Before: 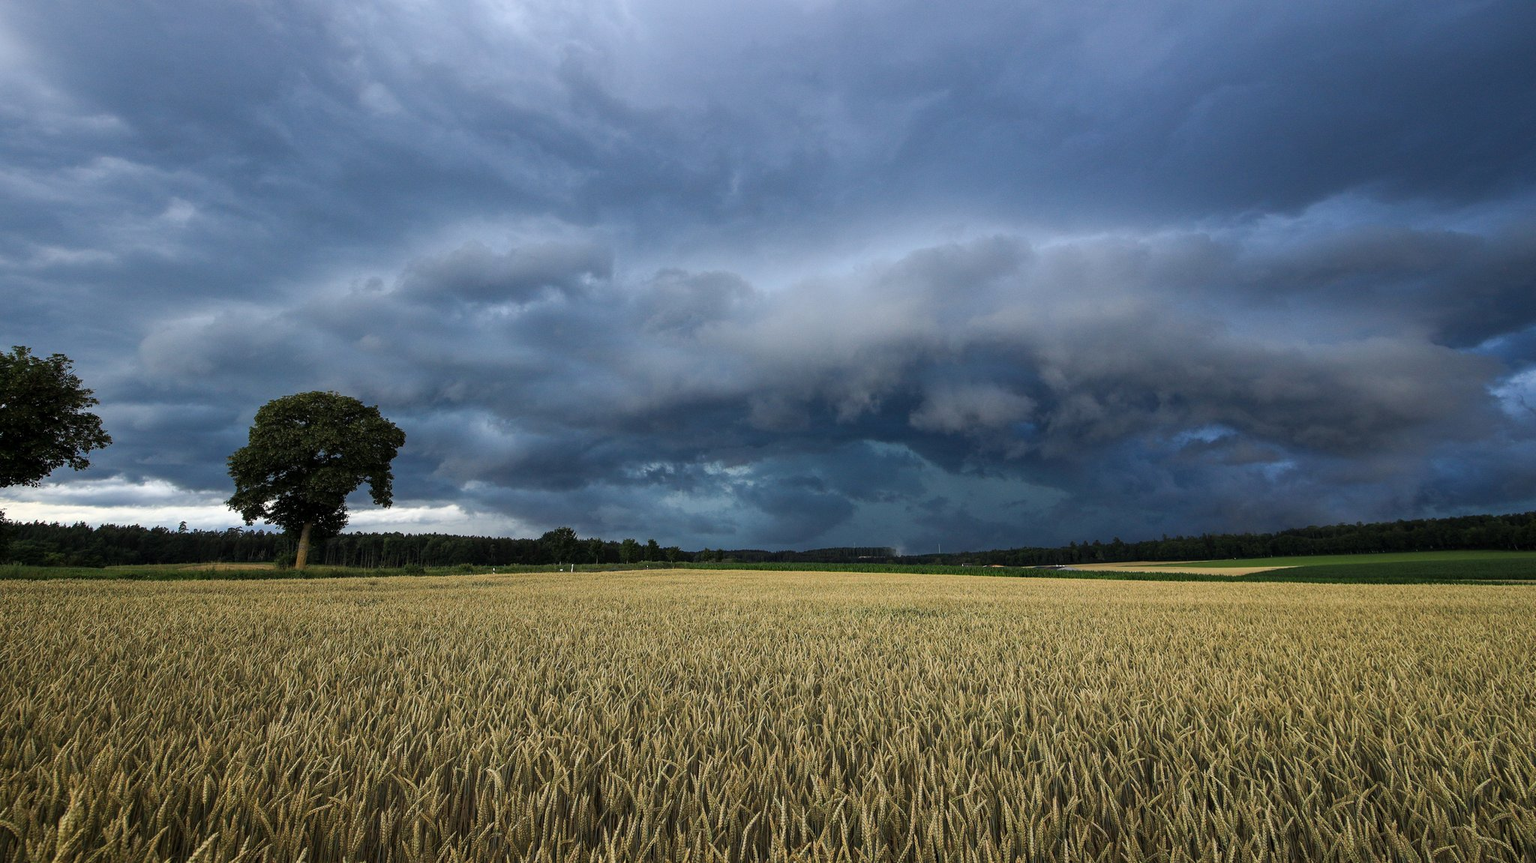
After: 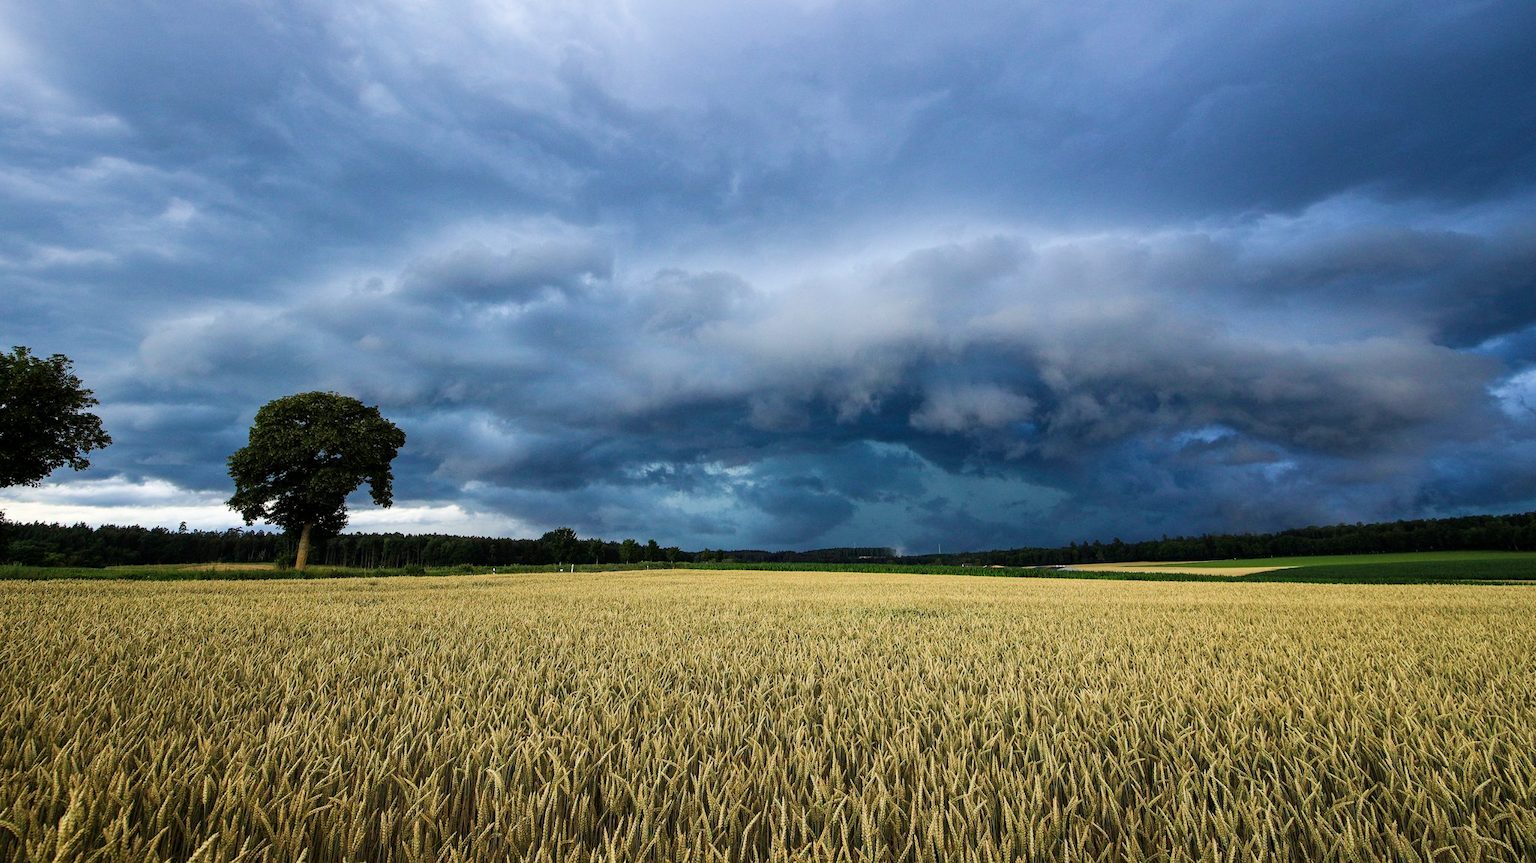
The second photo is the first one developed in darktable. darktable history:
velvia: on, module defaults
tone curve: curves: ch0 [(0, 0) (0.004, 0.001) (0.133, 0.112) (0.325, 0.362) (0.832, 0.893) (1, 1)], preserve colors none
